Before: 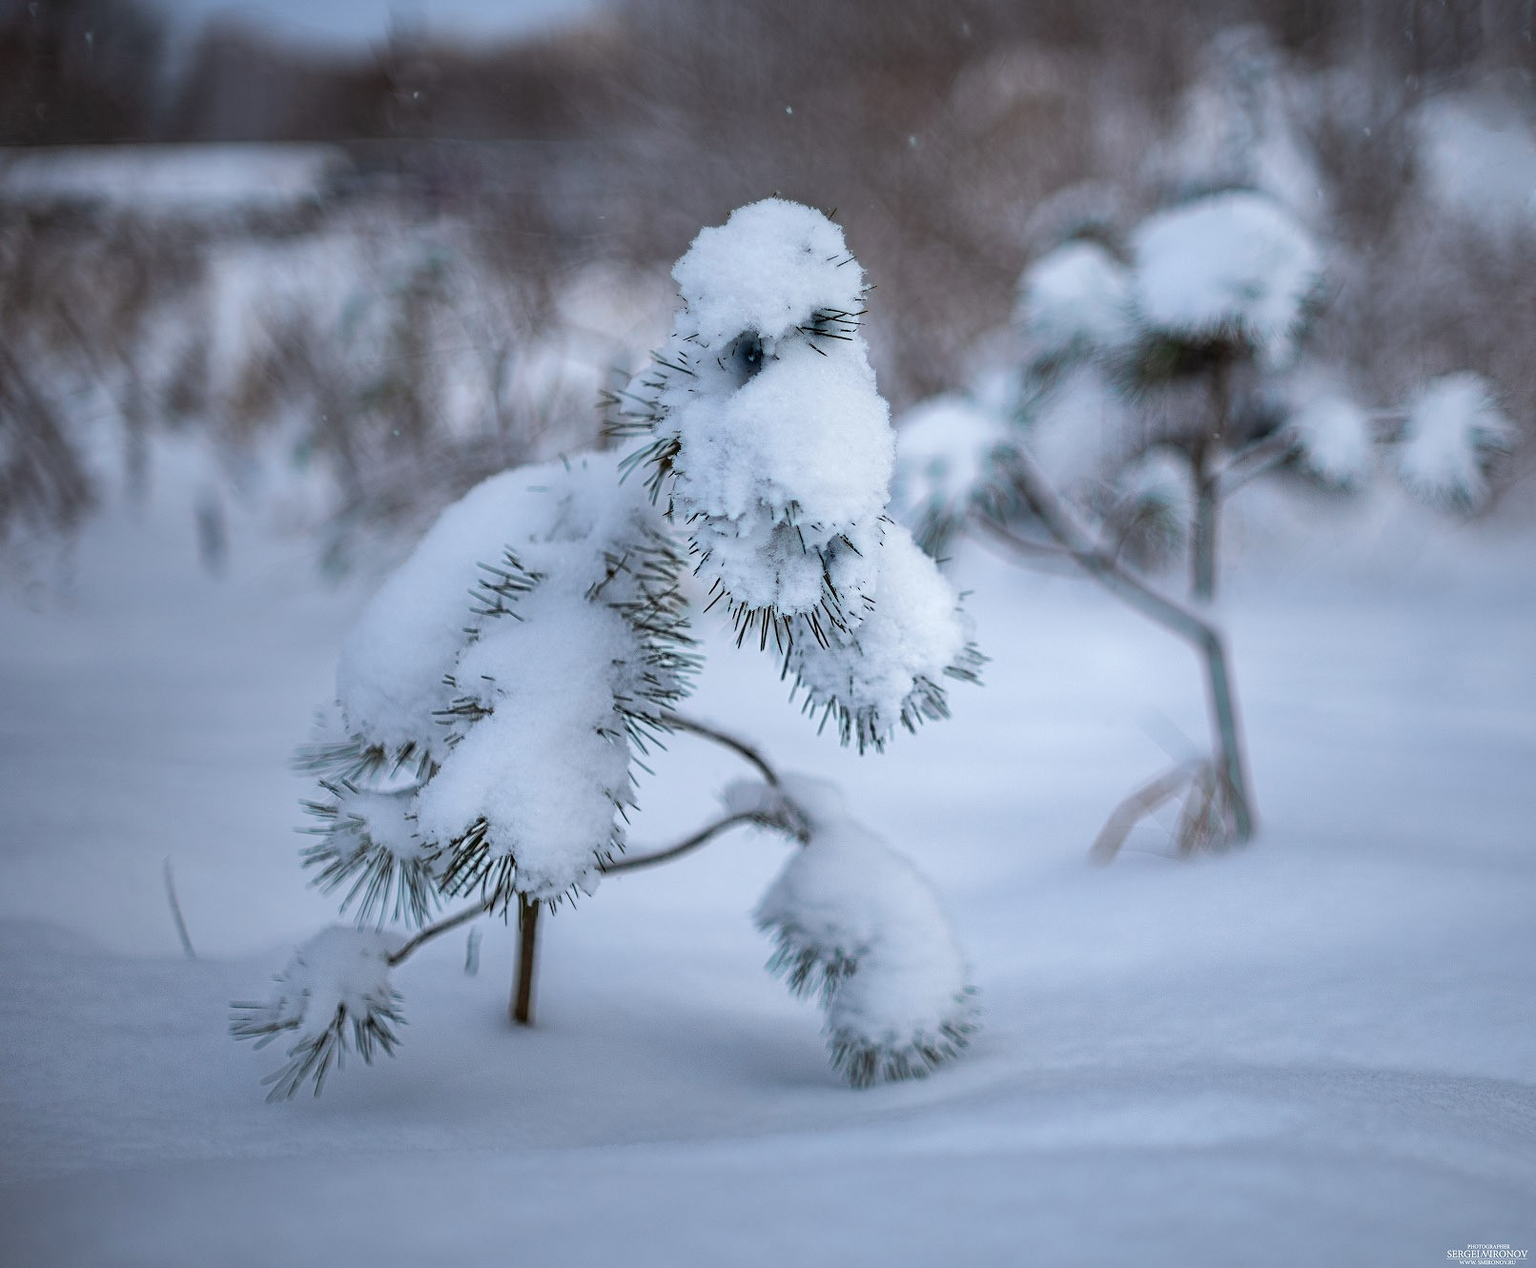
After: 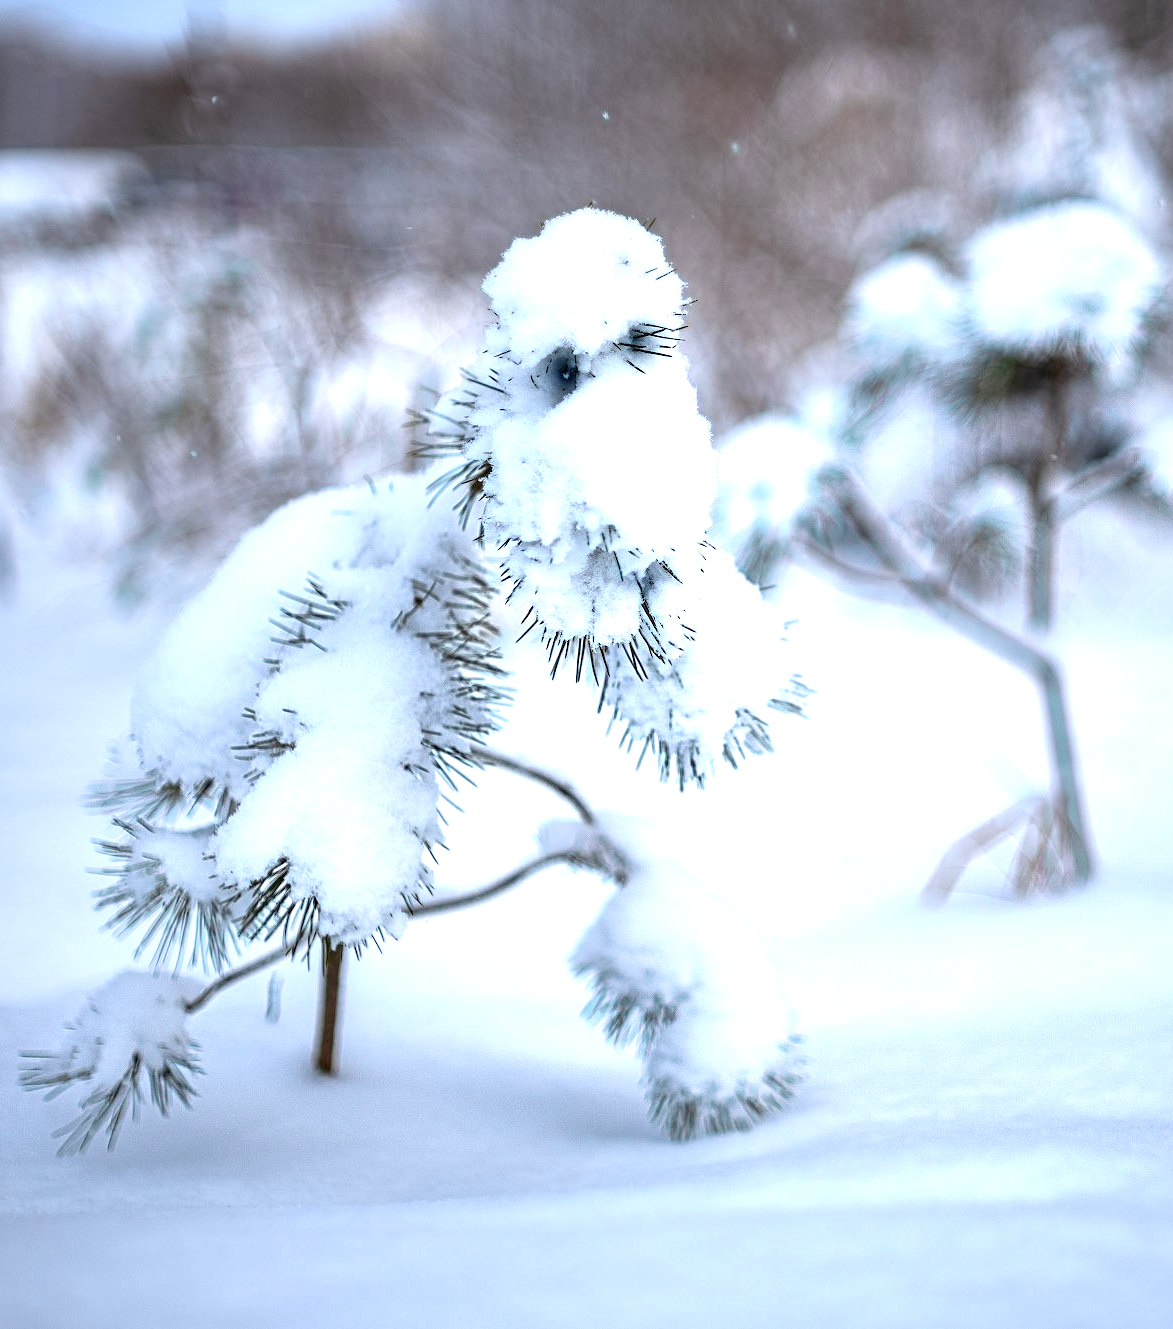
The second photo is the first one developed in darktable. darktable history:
crop: left 13.82%, top 0%, right 13.353%
exposure: black level correction 0.001, exposure 1.116 EV, compensate highlight preservation false
